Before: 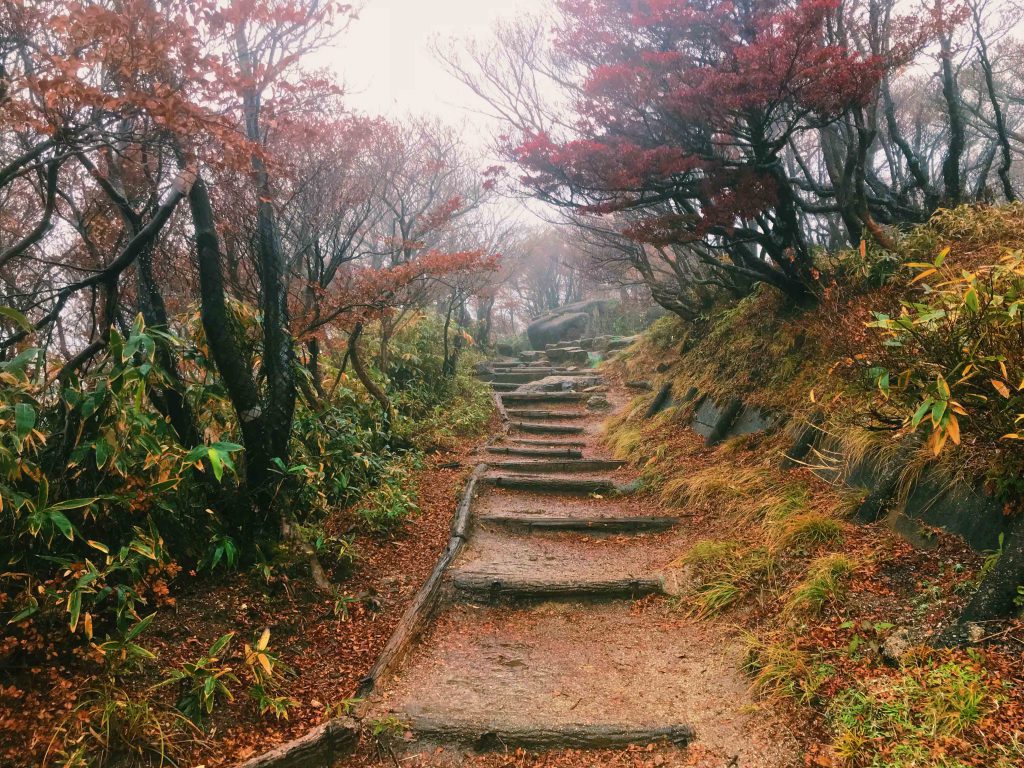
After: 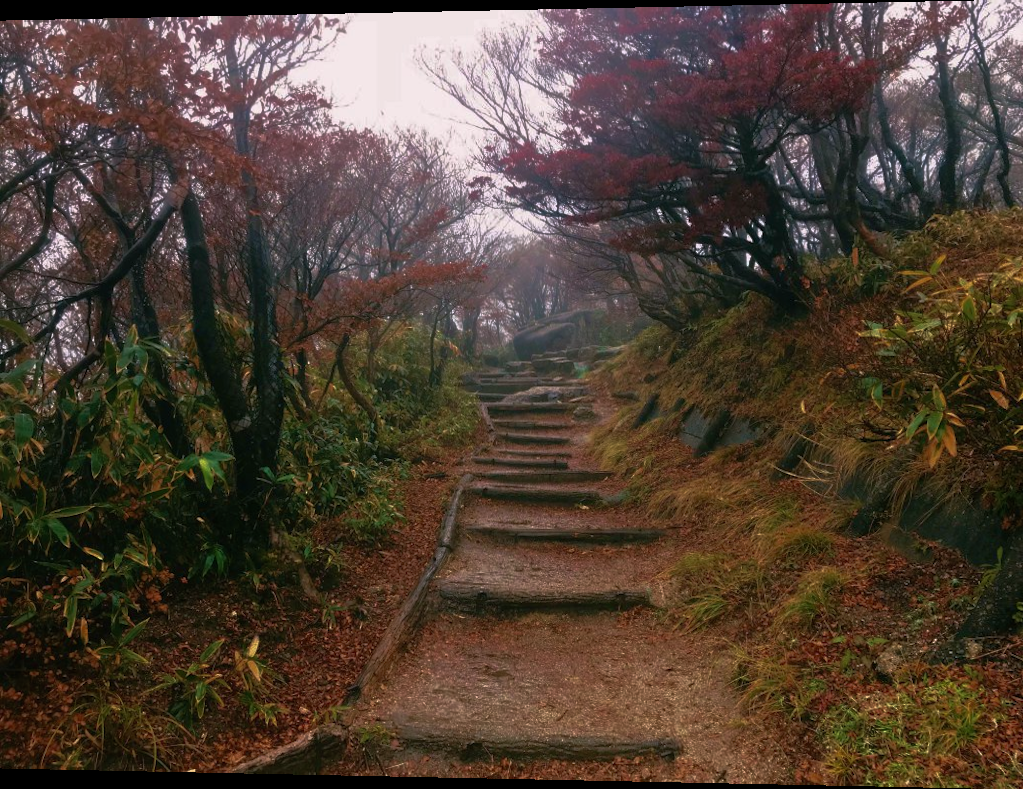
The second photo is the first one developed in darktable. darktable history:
color calibration: illuminant custom, x 0.348, y 0.366, temperature 4940.58 K
rotate and perspective: lens shift (horizontal) -0.055, automatic cropping off
velvia: on, module defaults
base curve: curves: ch0 [(0, 0) (0.564, 0.291) (0.802, 0.731) (1, 1)]
